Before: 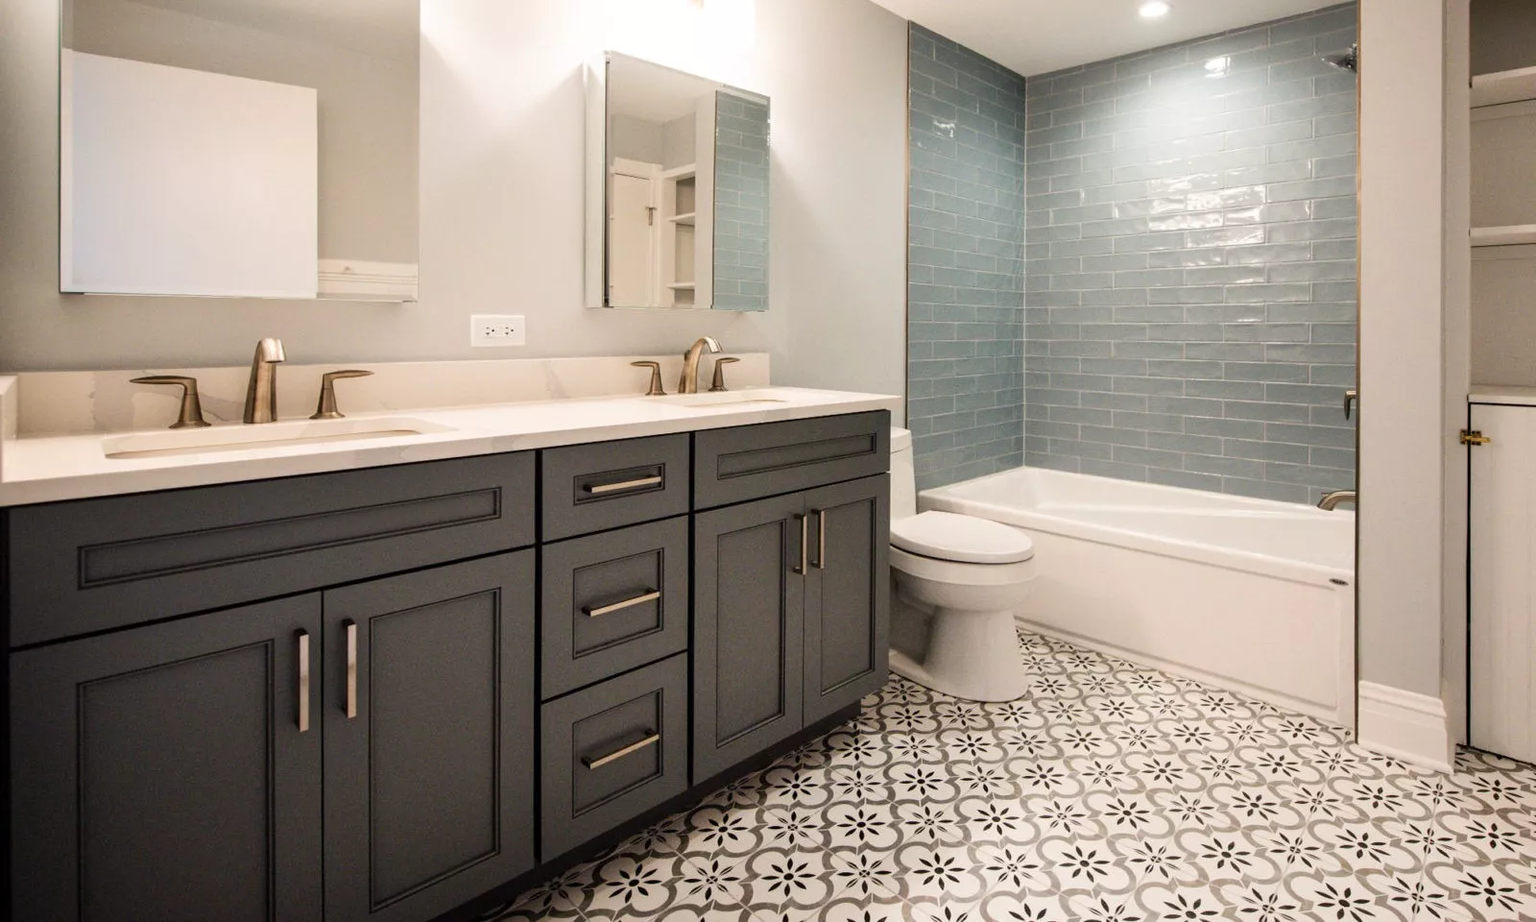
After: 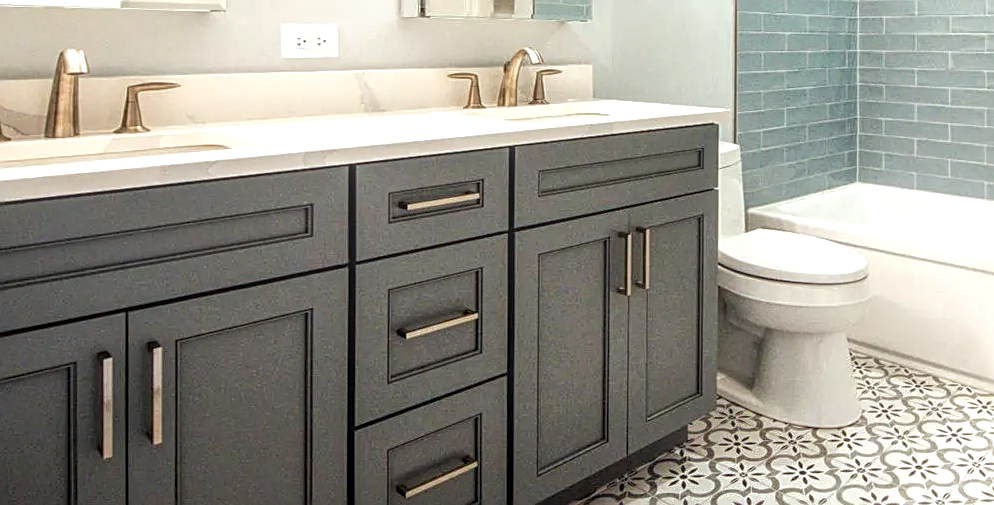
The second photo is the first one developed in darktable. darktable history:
local contrast: highlights 66%, shadows 33%, detail 167%, midtone range 0.2
exposure: exposure 0.491 EV, compensate exposure bias true, compensate highlight preservation false
sharpen: on, module defaults
color calibration: illuminant as shot in camera, x 0.36, y 0.362, temperature 4553.61 K
crop: left 13.111%, top 31.615%, right 24.716%, bottom 15.701%
